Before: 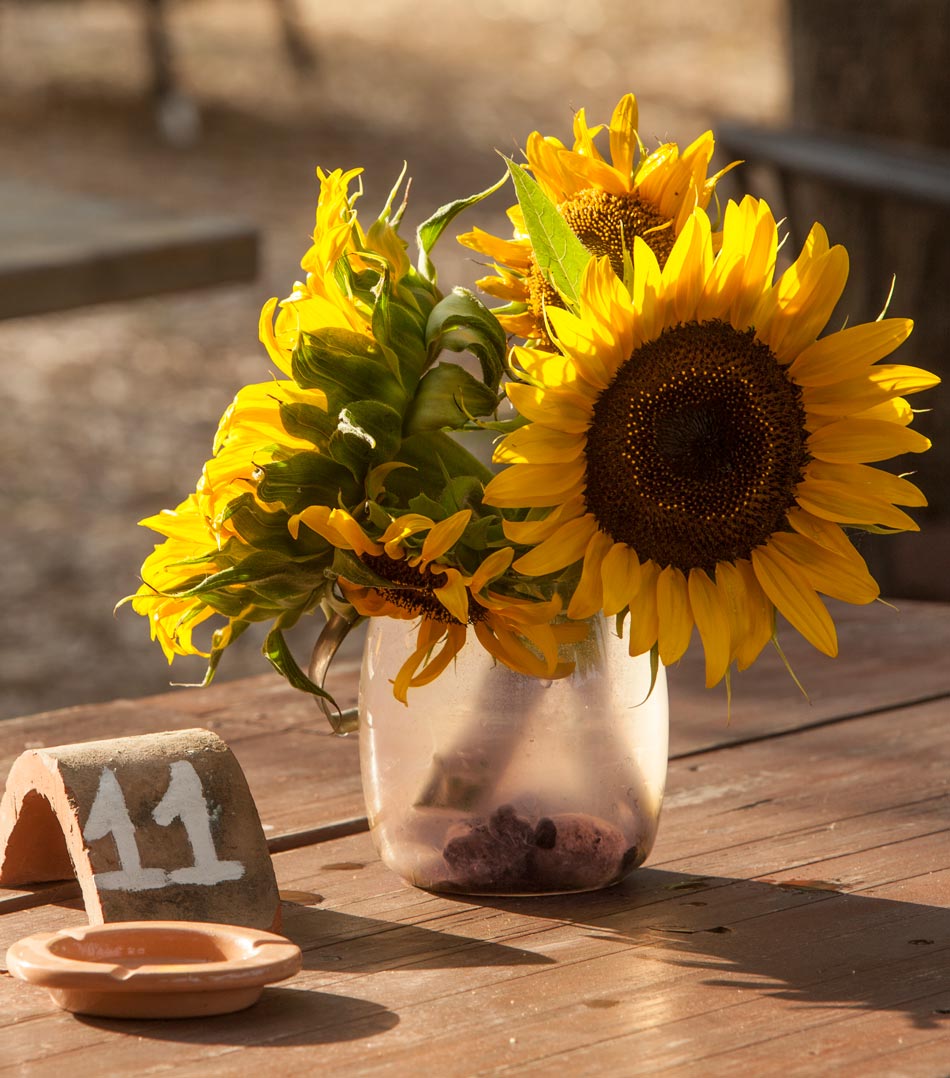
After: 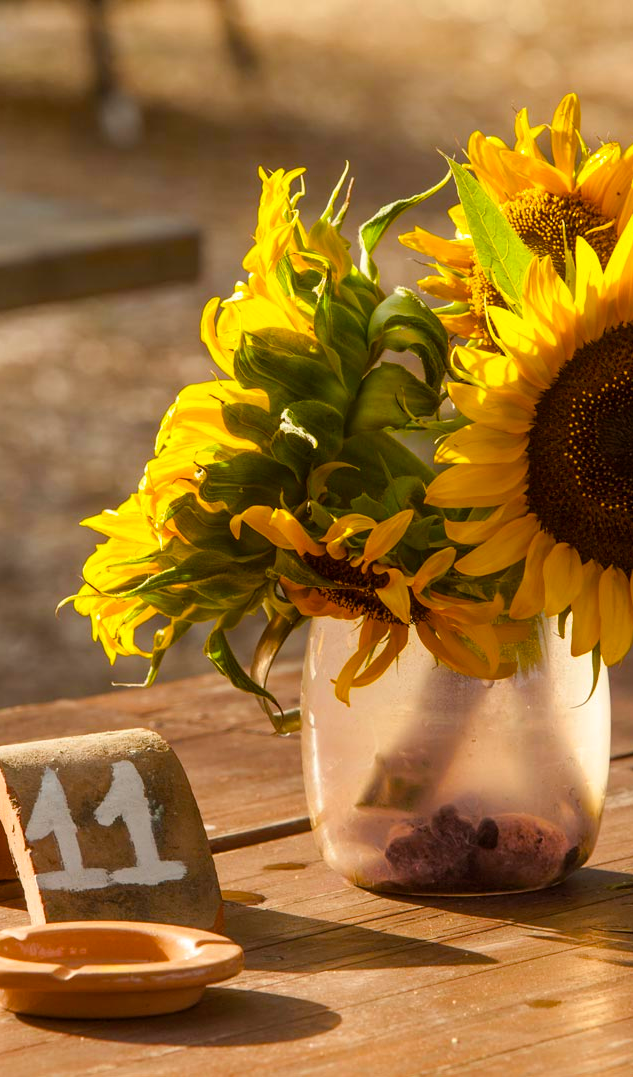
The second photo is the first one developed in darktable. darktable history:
color balance rgb: shadows lift › hue 86.54°, linear chroma grading › shadows 10.223%, linear chroma grading › highlights 9.048%, linear chroma grading › global chroma 15.224%, linear chroma grading › mid-tones 14.807%, perceptual saturation grading › global saturation 1.596%, perceptual saturation grading › highlights -1.472%, perceptual saturation grading › mid-tones 4.393%, perceptual saturation grading › shadows 8.479%, global vibrance 9.312%
crop and rotate: left 6.219%, right 27.084%
